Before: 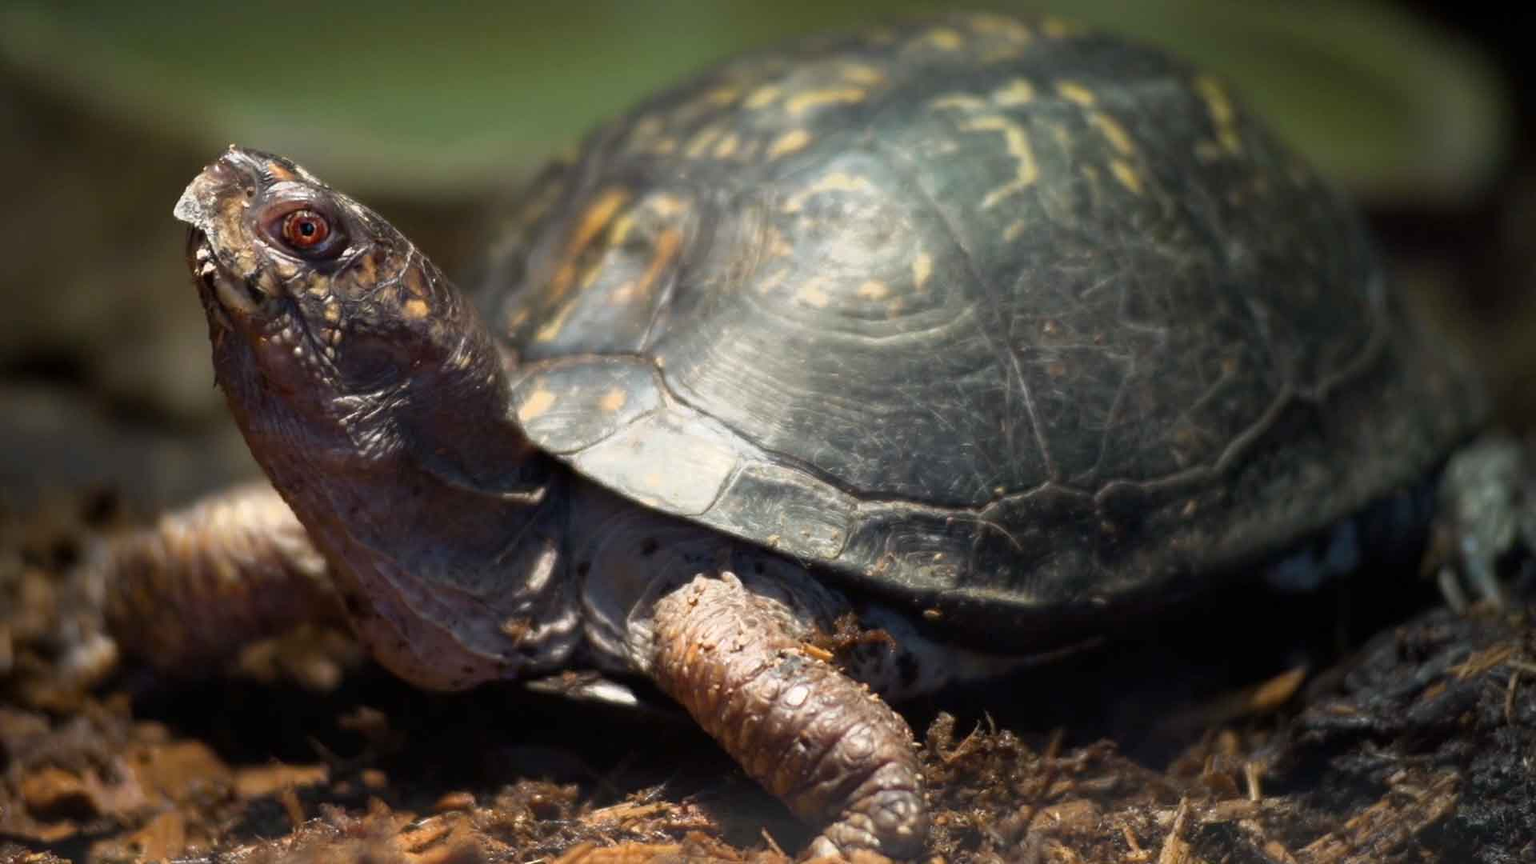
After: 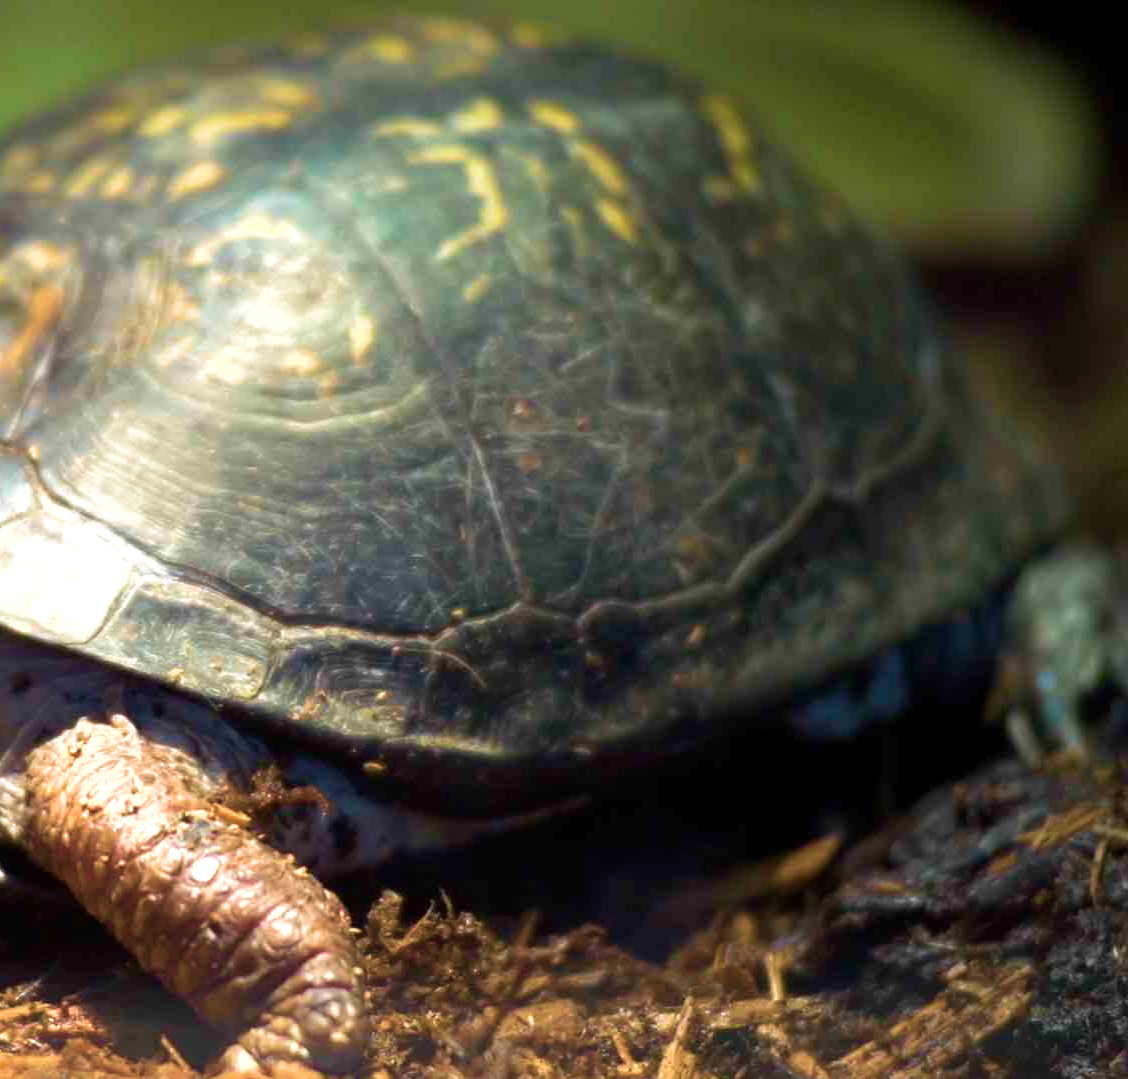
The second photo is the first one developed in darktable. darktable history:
exposure: black level correction 0.001, exposure 0.5 EV, compensate highlight preservation false
crop: left 41.218%
velvia: strength 74.72%
